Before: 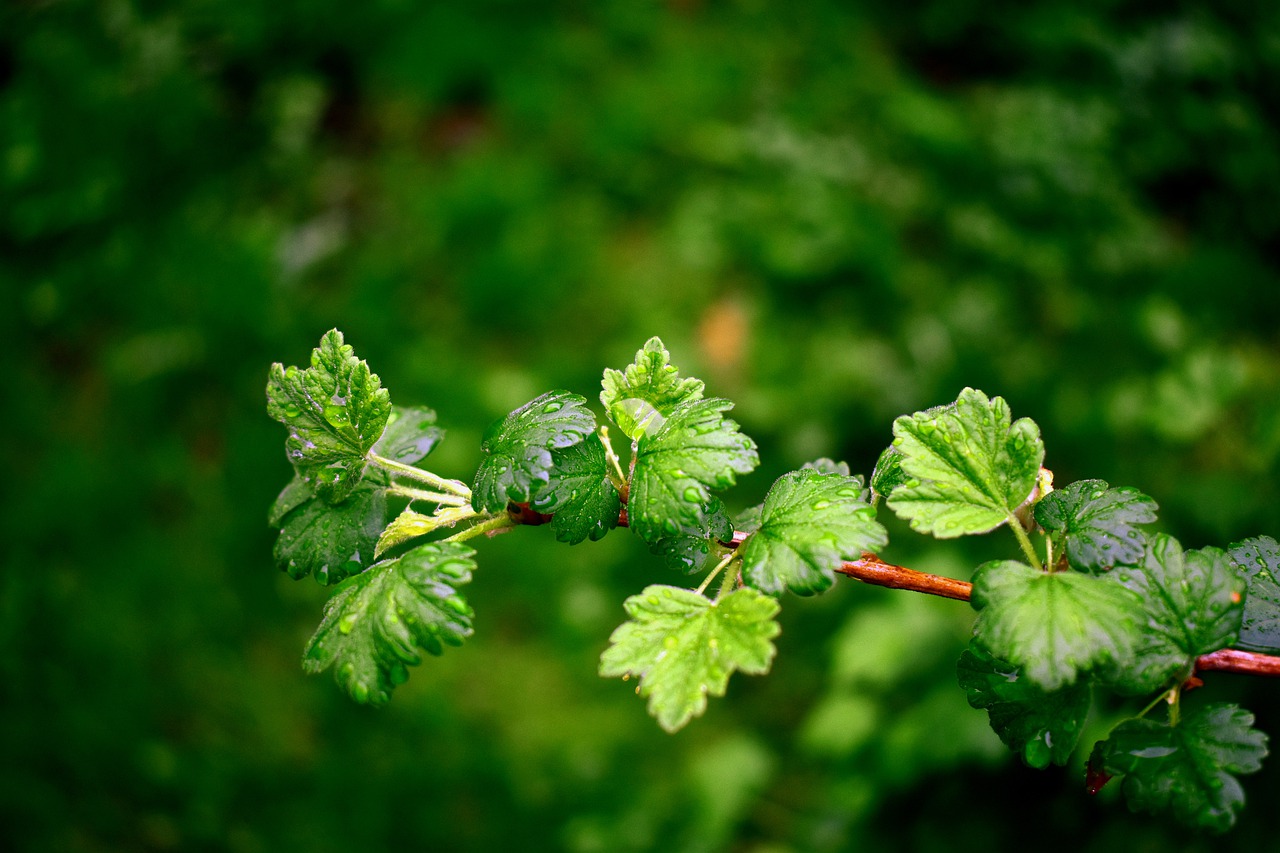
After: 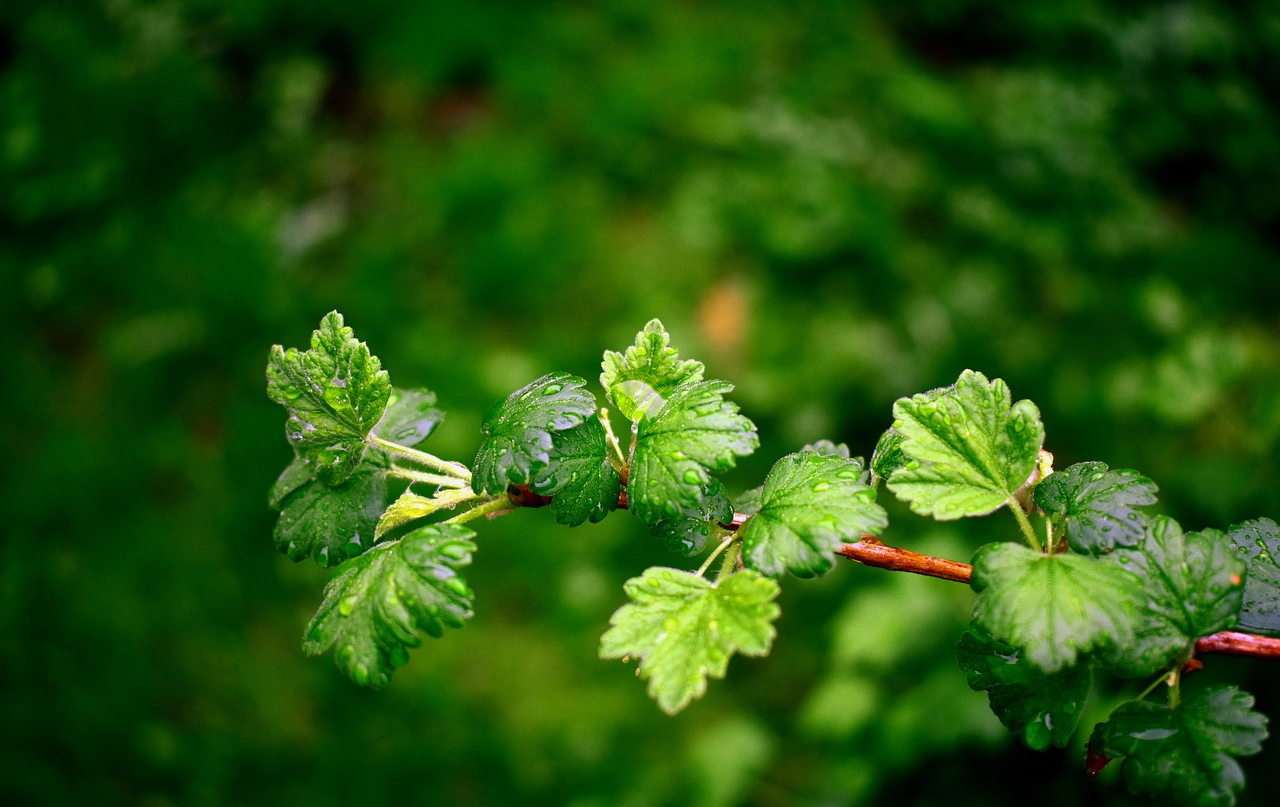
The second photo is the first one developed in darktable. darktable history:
crop and rotate: top 2.131%, bottom 3.163%
